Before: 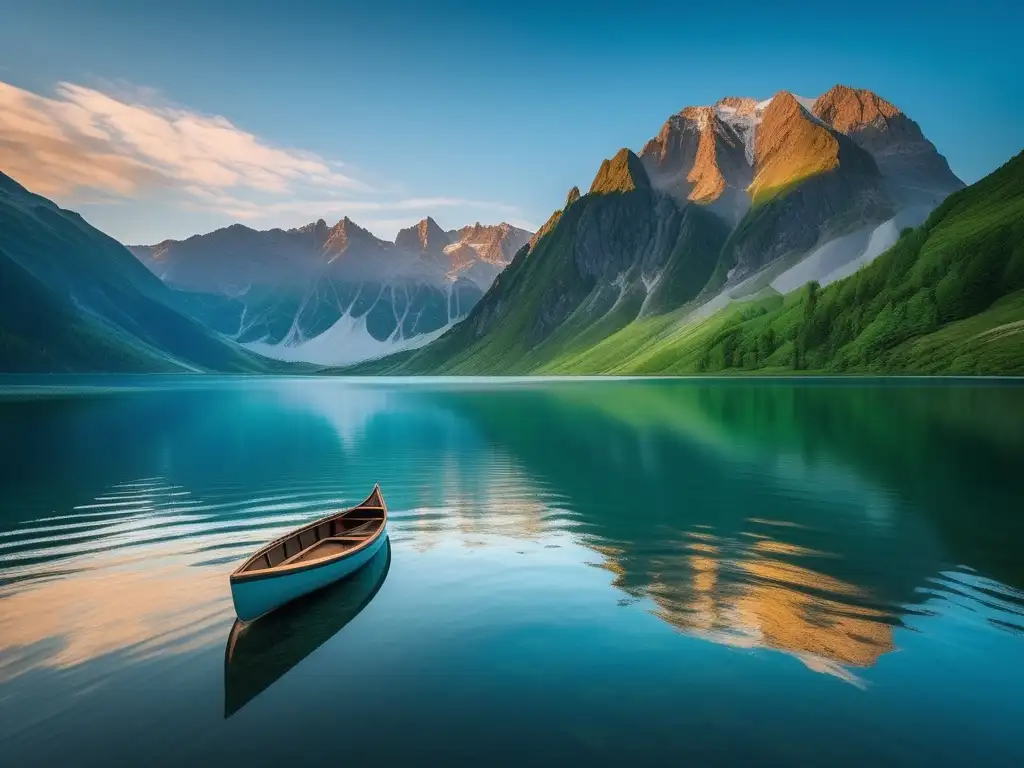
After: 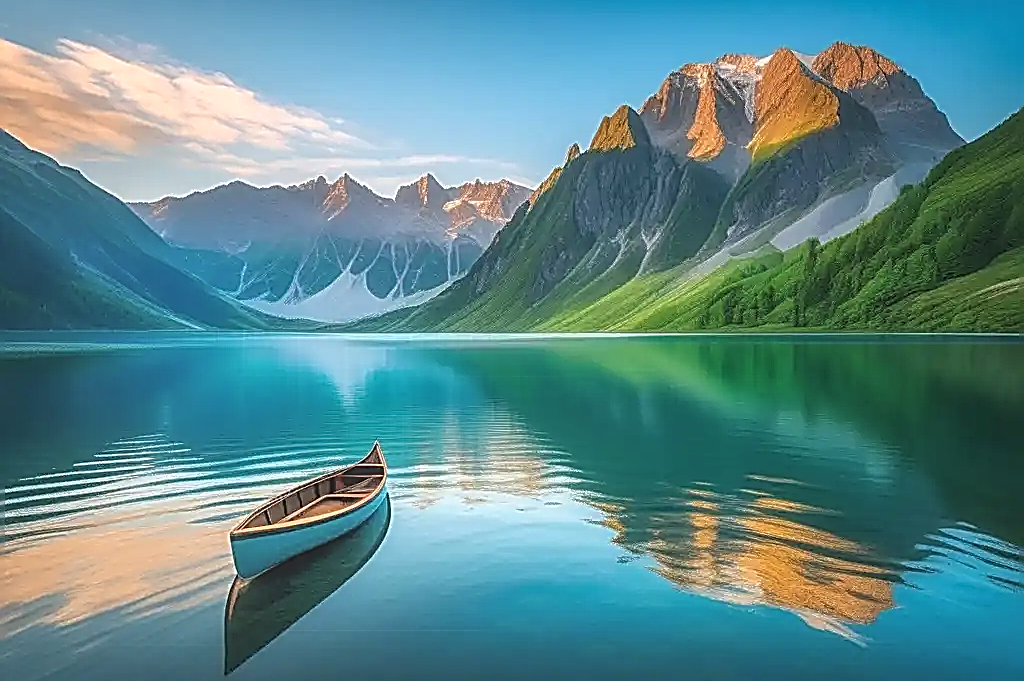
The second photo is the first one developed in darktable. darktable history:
local contrast: highlights 73%, shadows 15%, midtone range 0.197
sharpen: amount 1.861
crop and rotate: top 5.609%, bottom 5.609%
exposure: exposure 0.376 EV, compensate highlight preservation false
